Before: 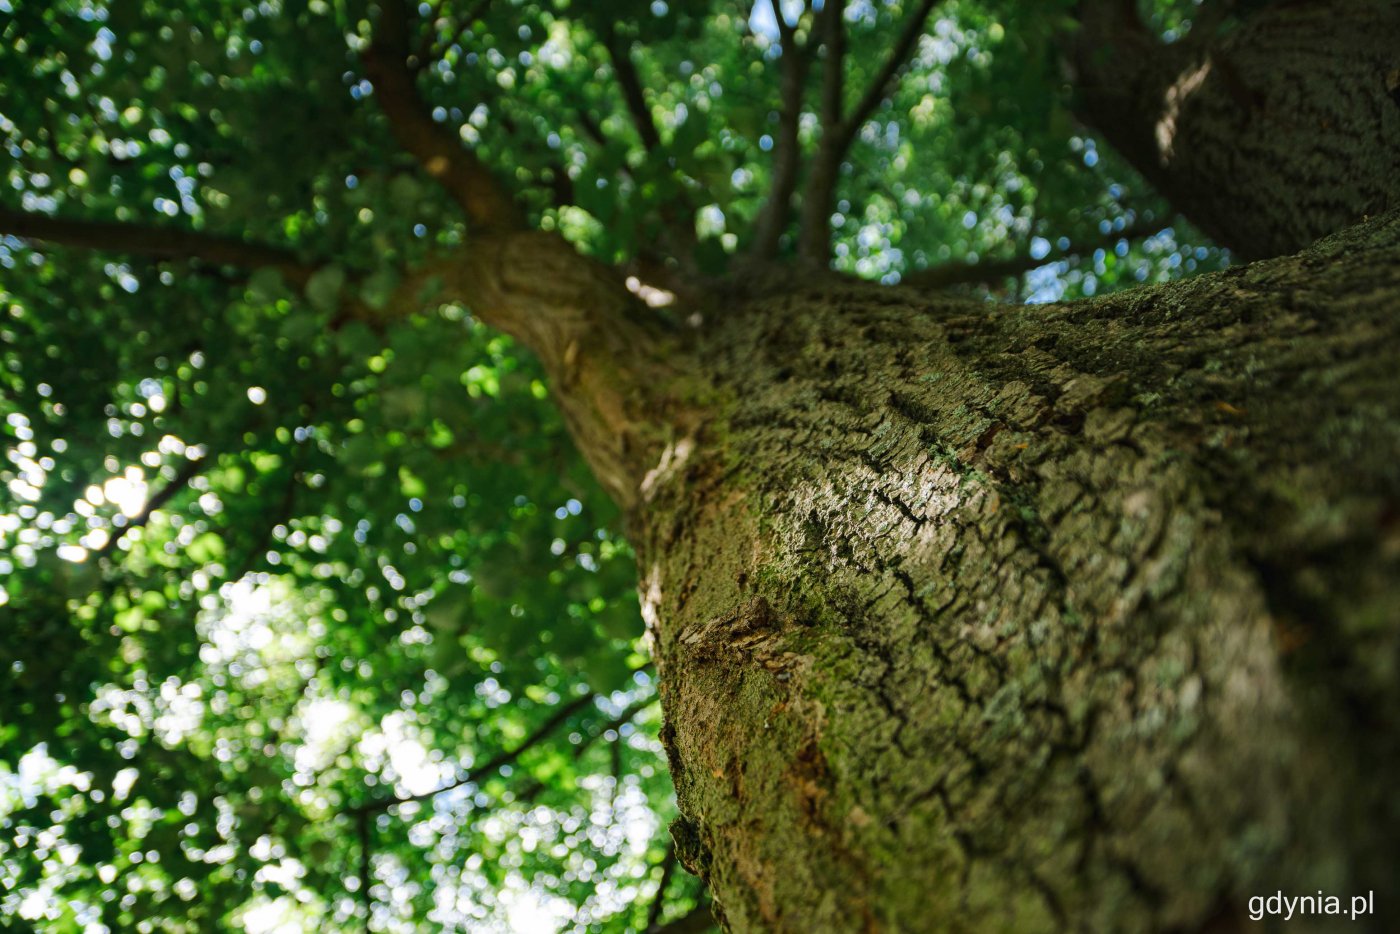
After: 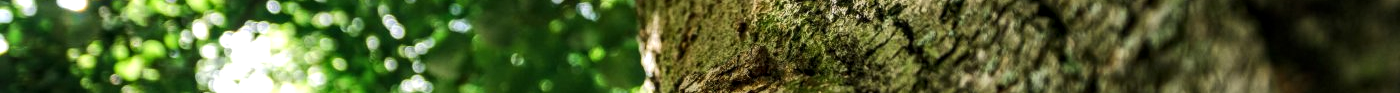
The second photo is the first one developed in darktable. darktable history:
tone equalizer: -8 EV -0.417 EV, -7 EV -0.389 EV, -6 EV -0.333 EV, -5 EV -0.222 EV, -3 EV 0.222 EV, -2 EV 0.333 EV, -1 EV 0.389 EV, +0 EV 0.417 EV, edges refinement/feathering 500, mask exposure compensation -1.57 EV, preserve details no
crop and rotate: top 59.084%, bottom 30.916%
local contrast: on, module defaults
